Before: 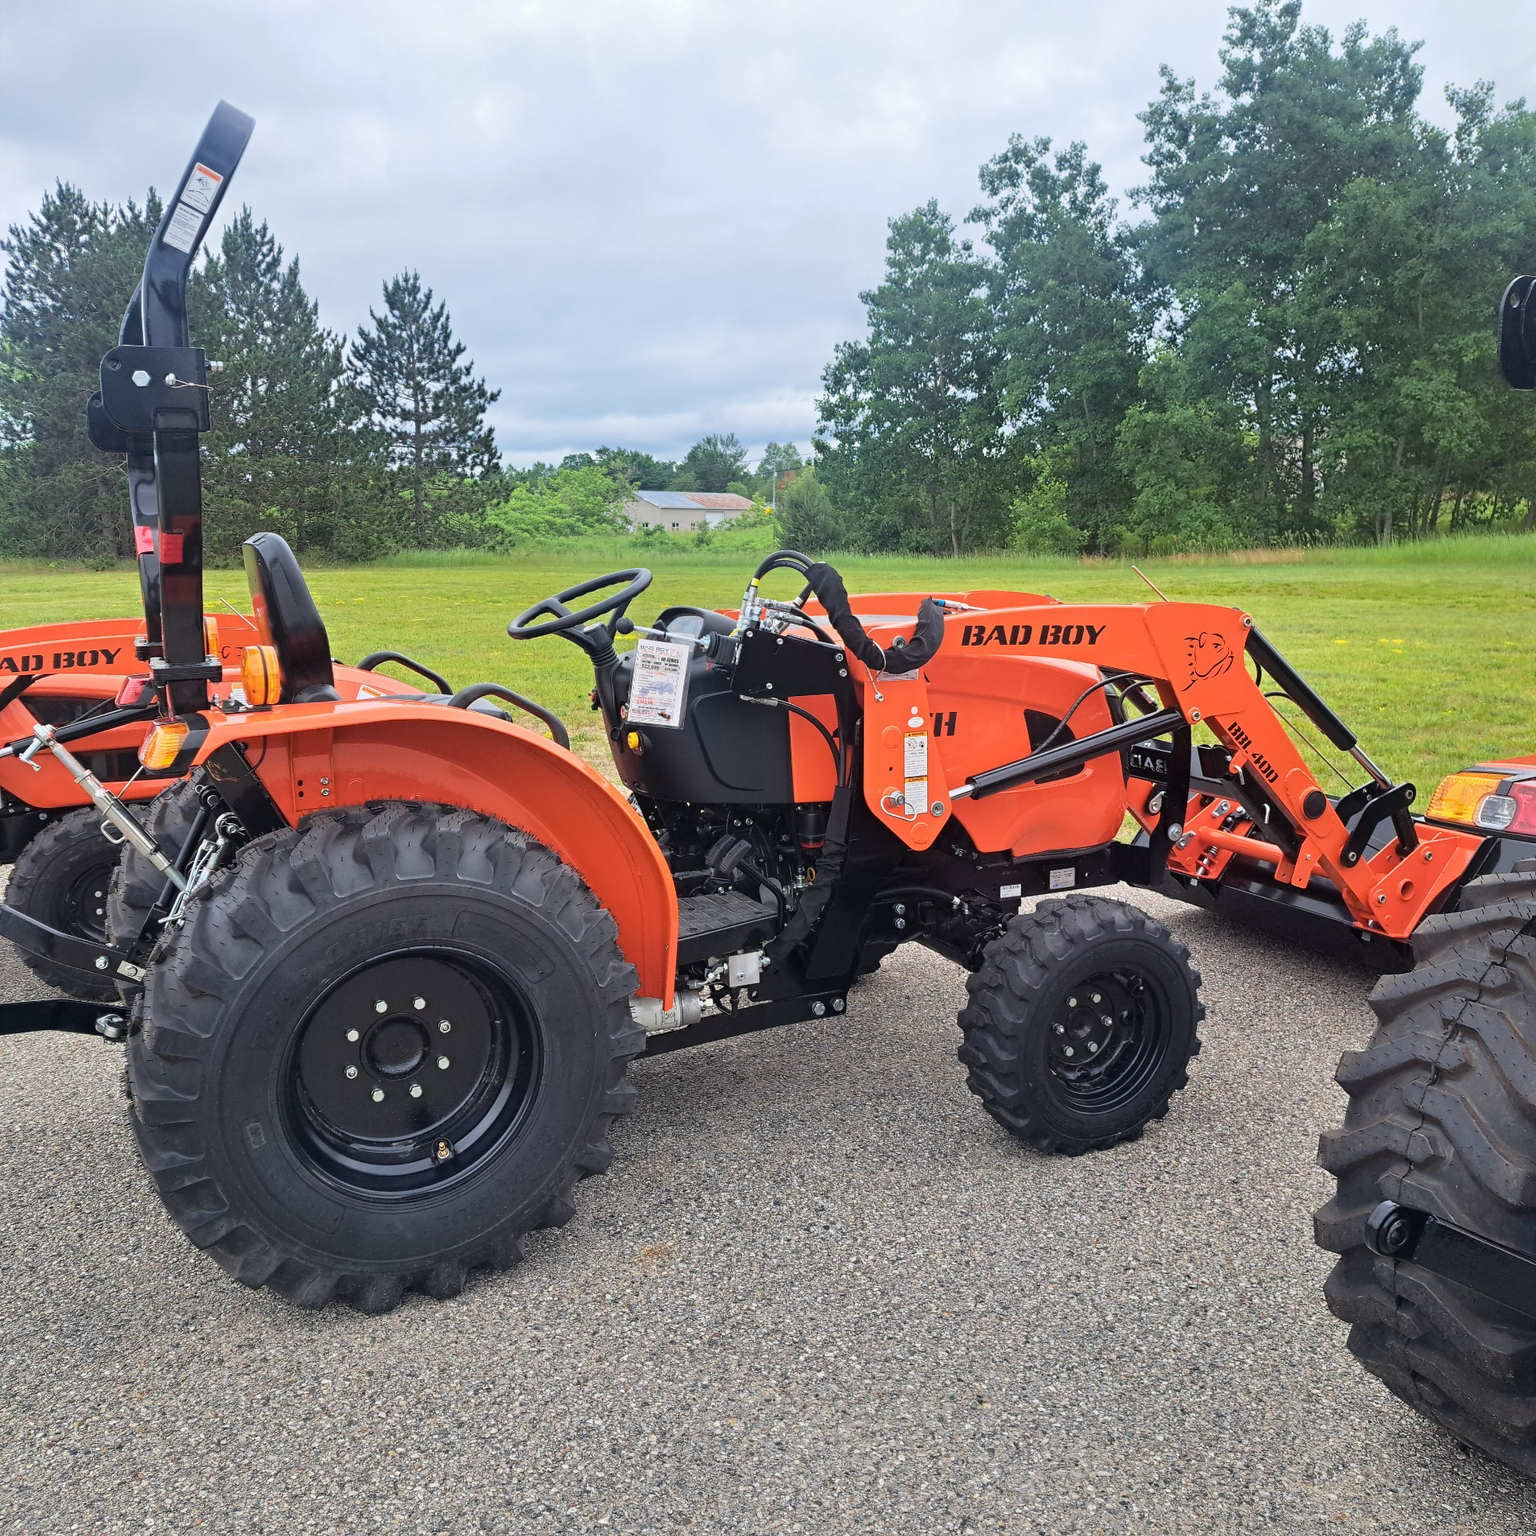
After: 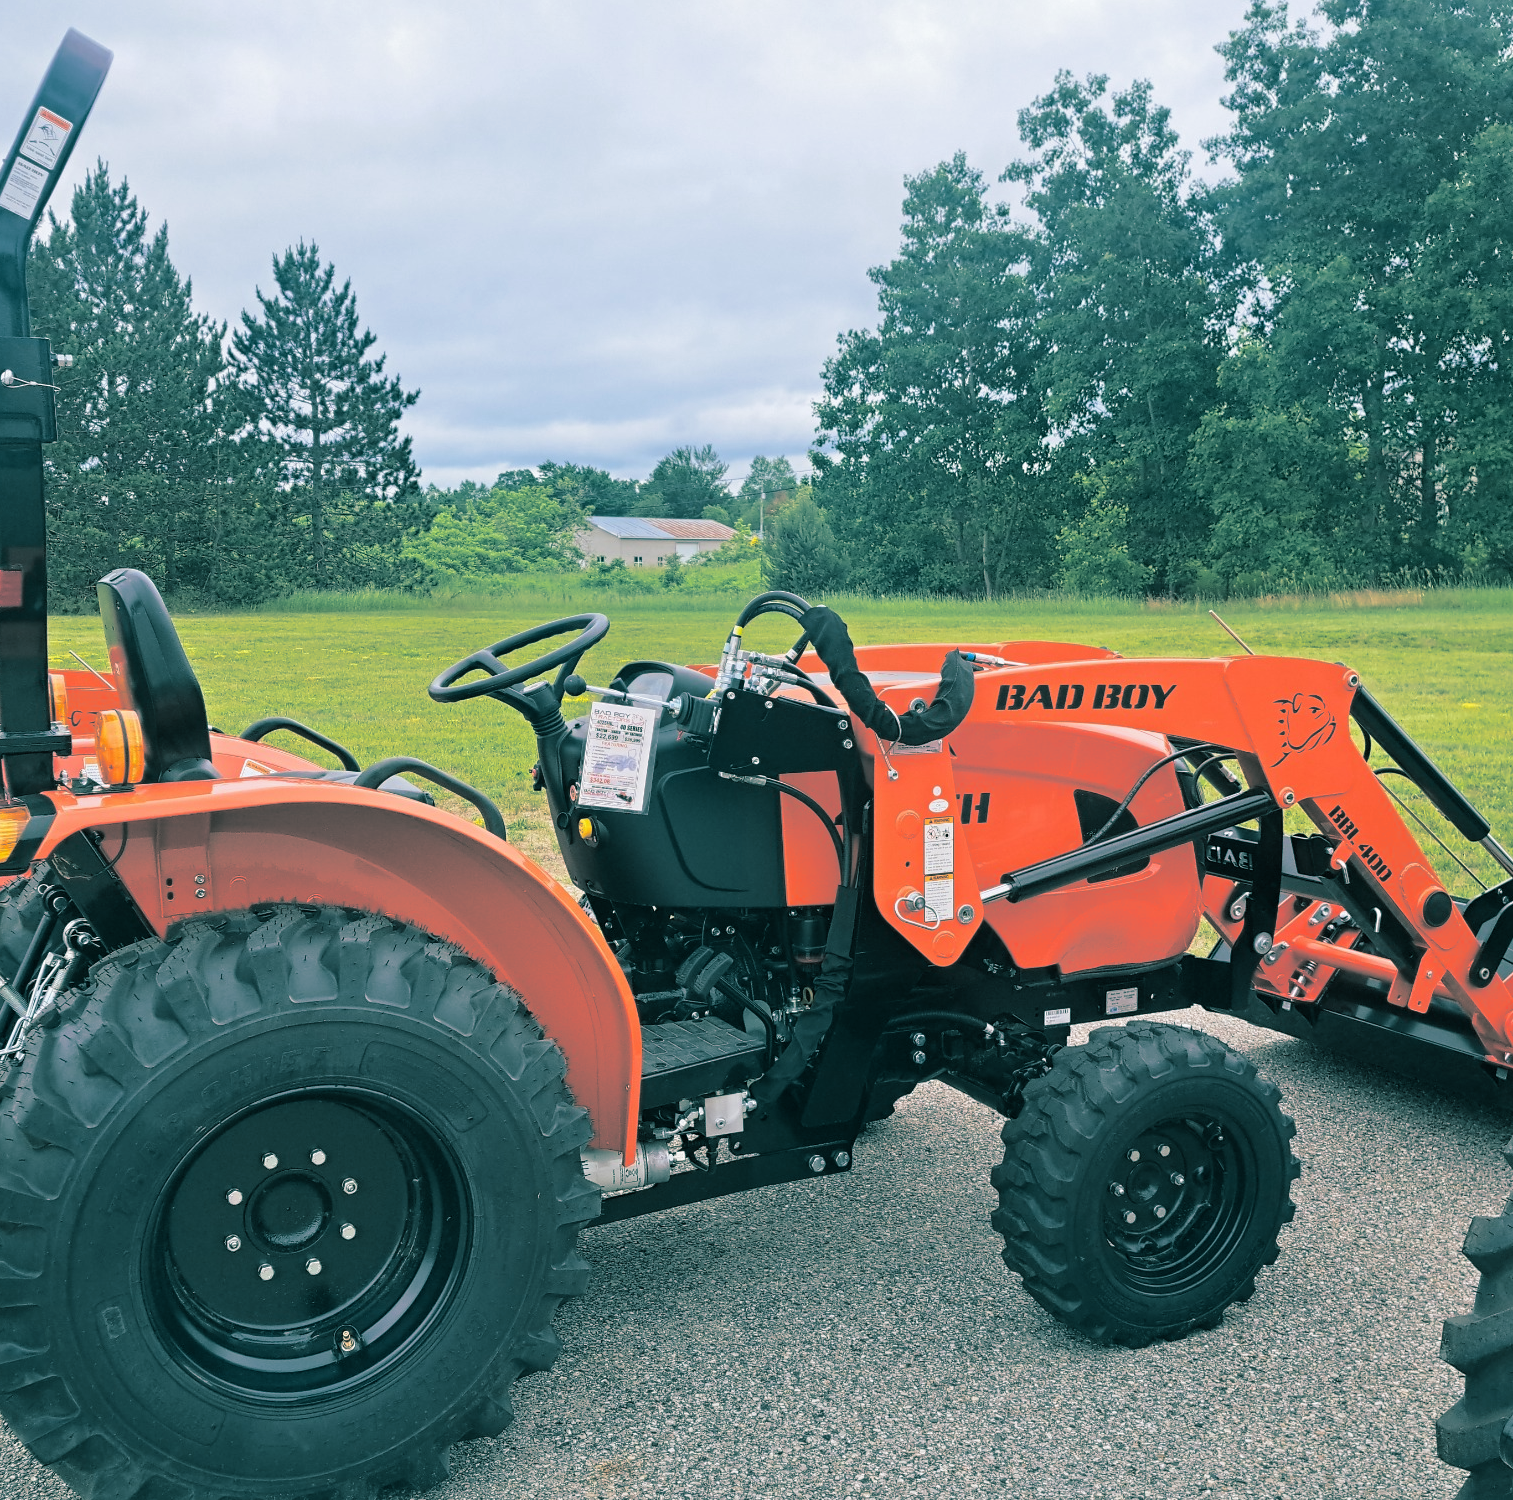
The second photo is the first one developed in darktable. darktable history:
exposure: compensate highlight preservation false
crop and rotate: left 10.77%, top 5.1%, right 10.41%, bottom 16.76%
split-toning: shadows › hue 183.6°, shadows › saturation 0.52, highlights › hue 0°, highlights › saturation 0
